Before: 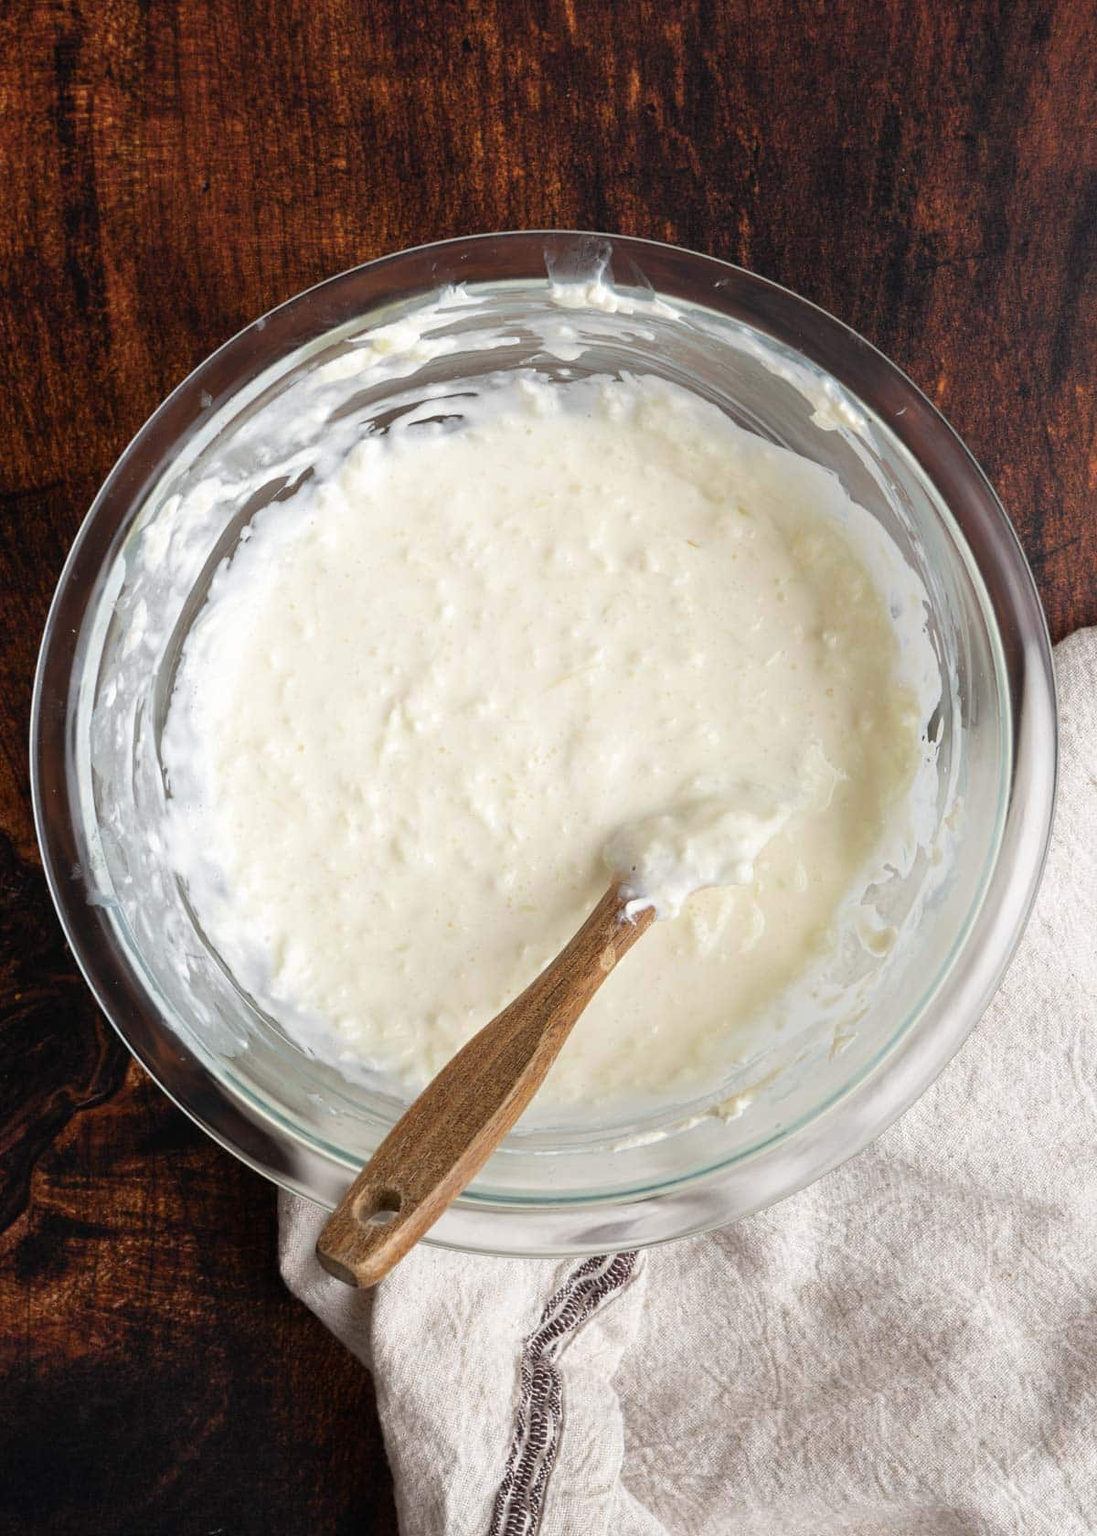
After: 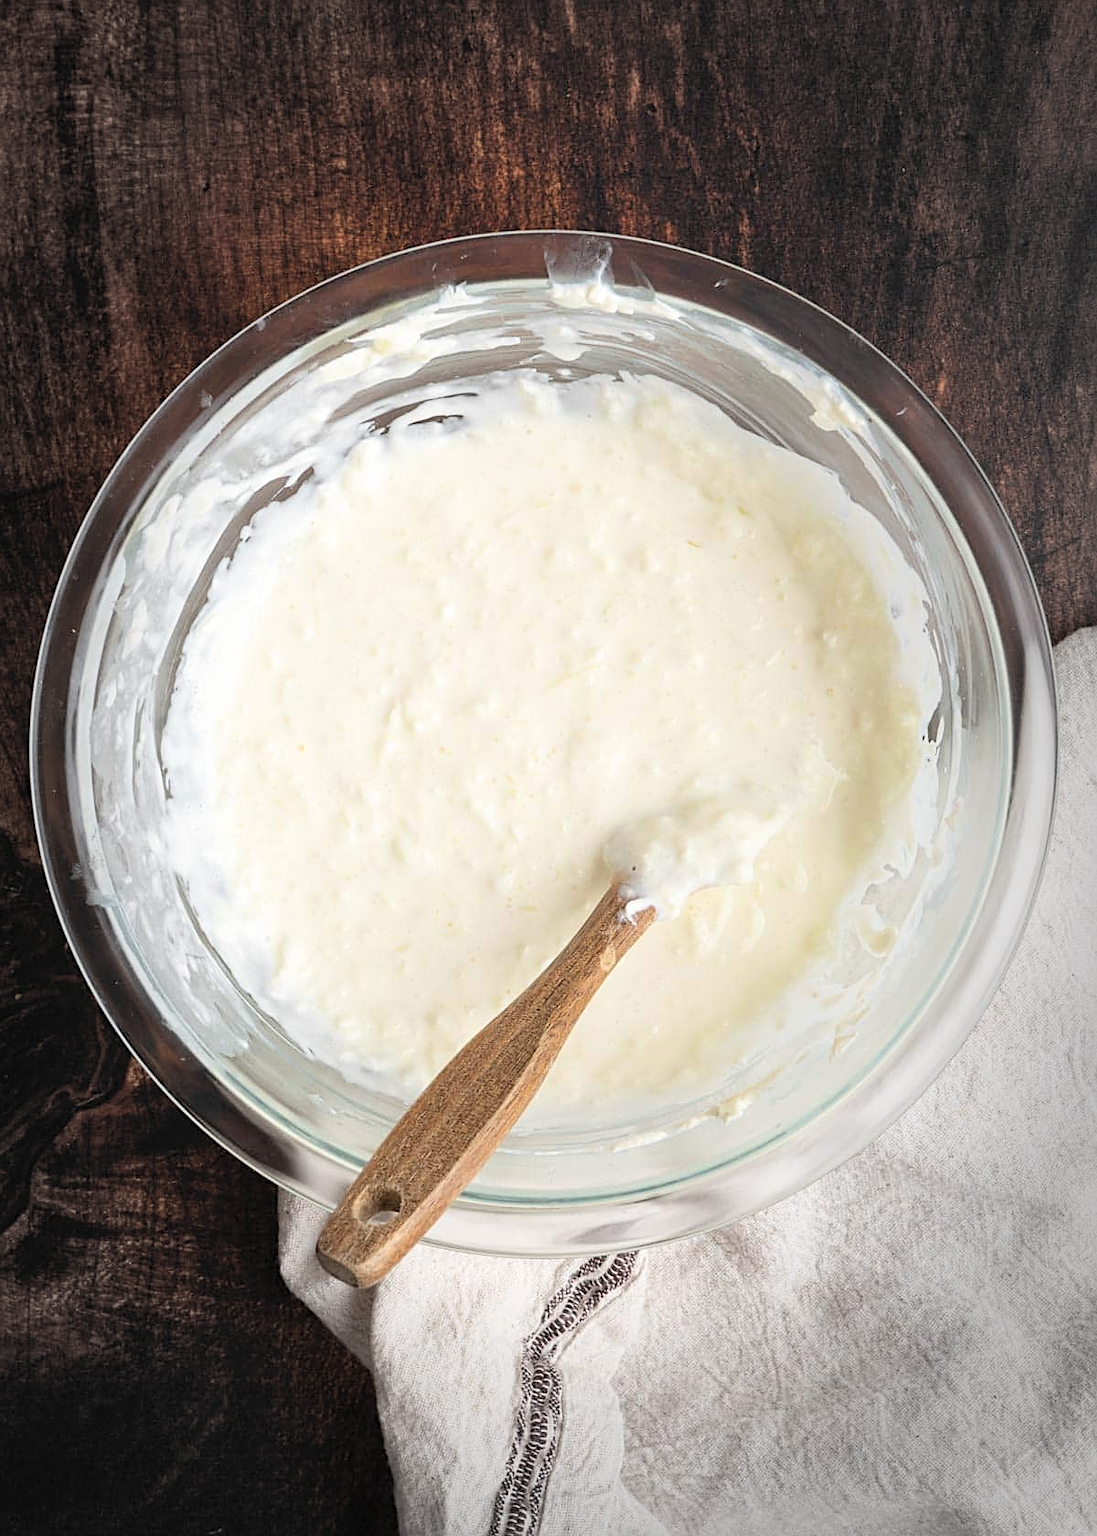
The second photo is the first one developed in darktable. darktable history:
vignetting: fall-off start 66.74%, fall-off radius 39.66%, brightness -0.447, saturation -0.686, automatic ratio true, width/height ratio 0.664
sharpen: on, module defaults
contrast brightness saturation: contrast 0.144, brightness 0.216
